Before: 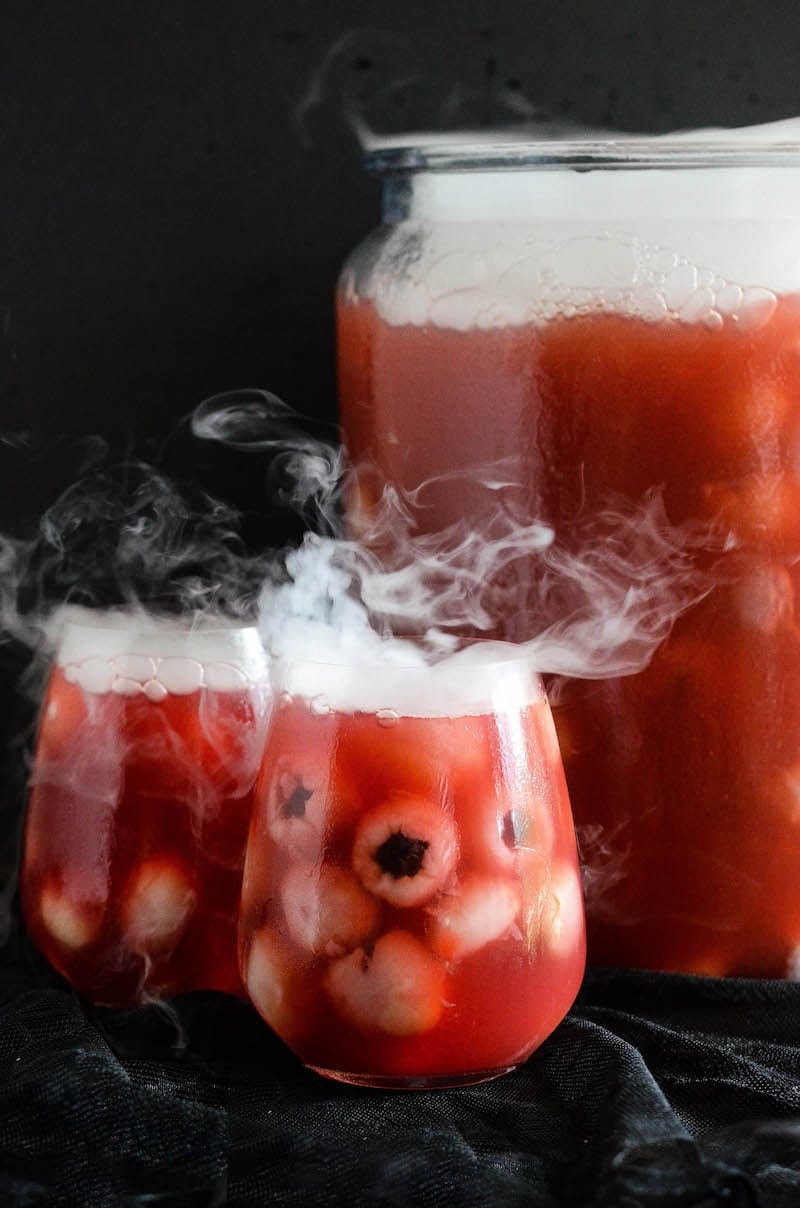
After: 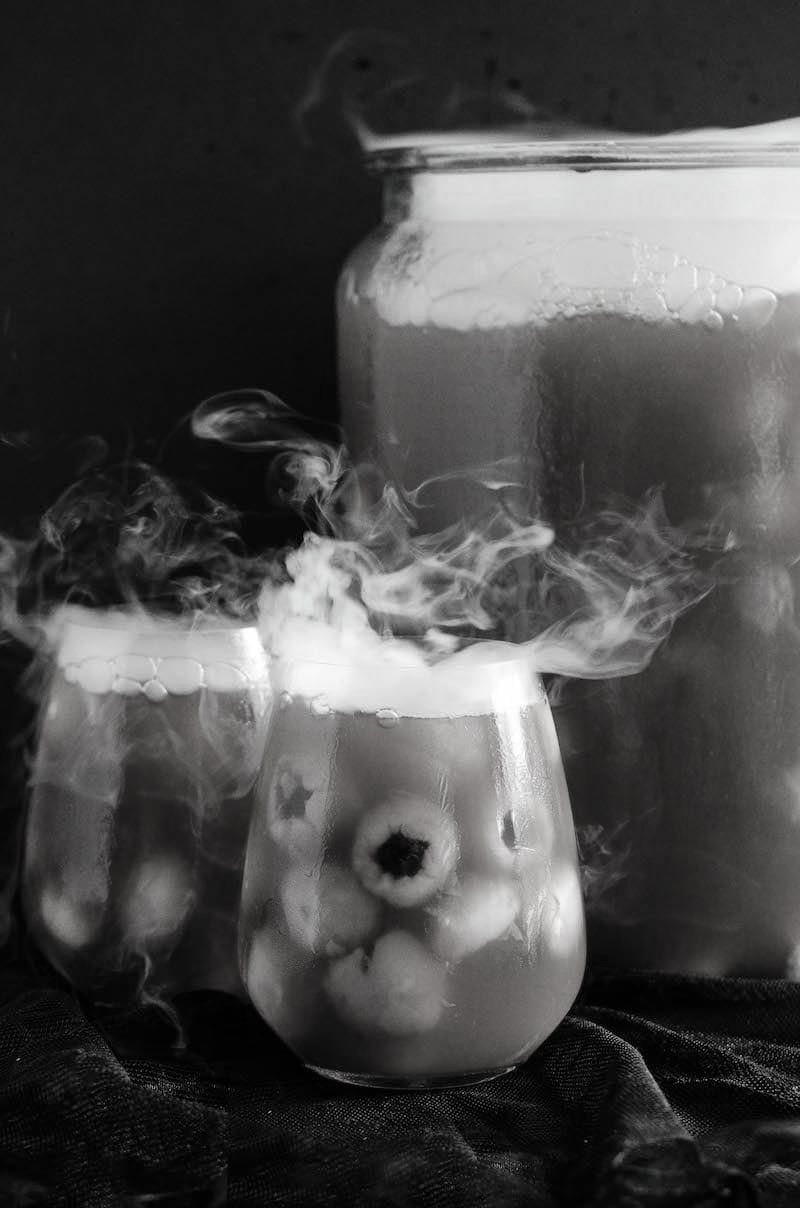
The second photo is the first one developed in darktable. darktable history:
contrast brightness saturation: saturation -0.981
